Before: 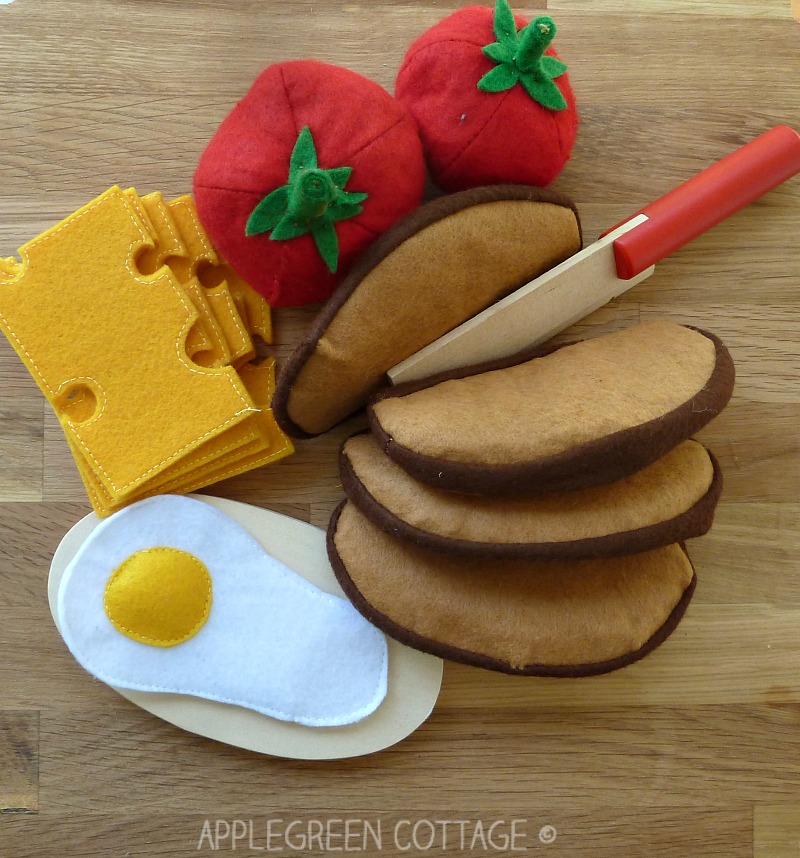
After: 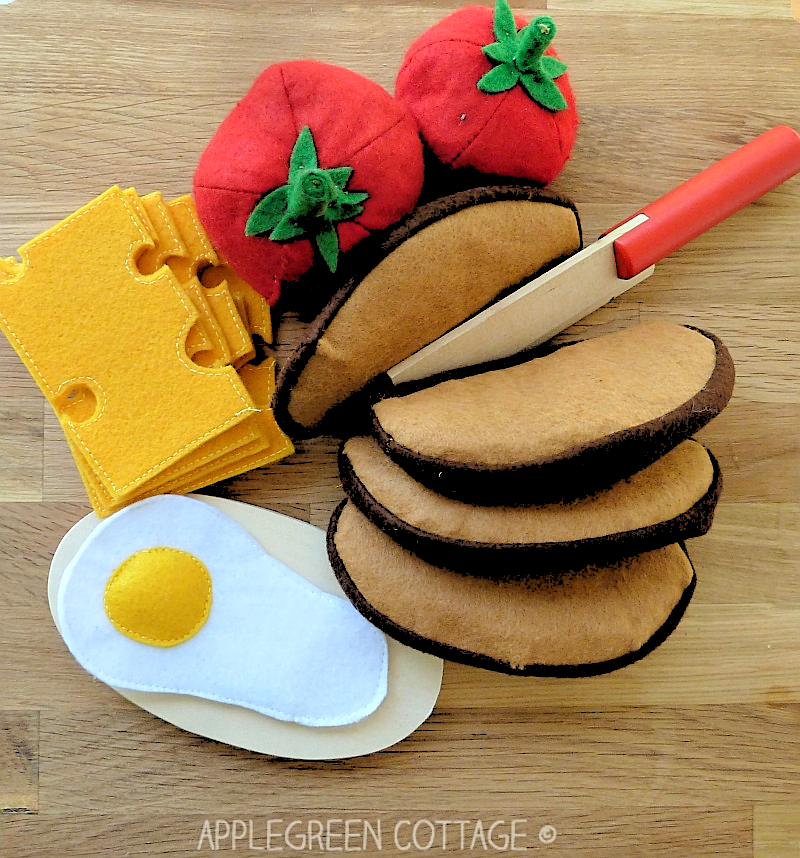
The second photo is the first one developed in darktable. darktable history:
sharpen: on, module defaults
rgb levels: levels [[0.027, 0.429, 0.996], [0, 0.5, 1], [0, 0.5, 1]]
